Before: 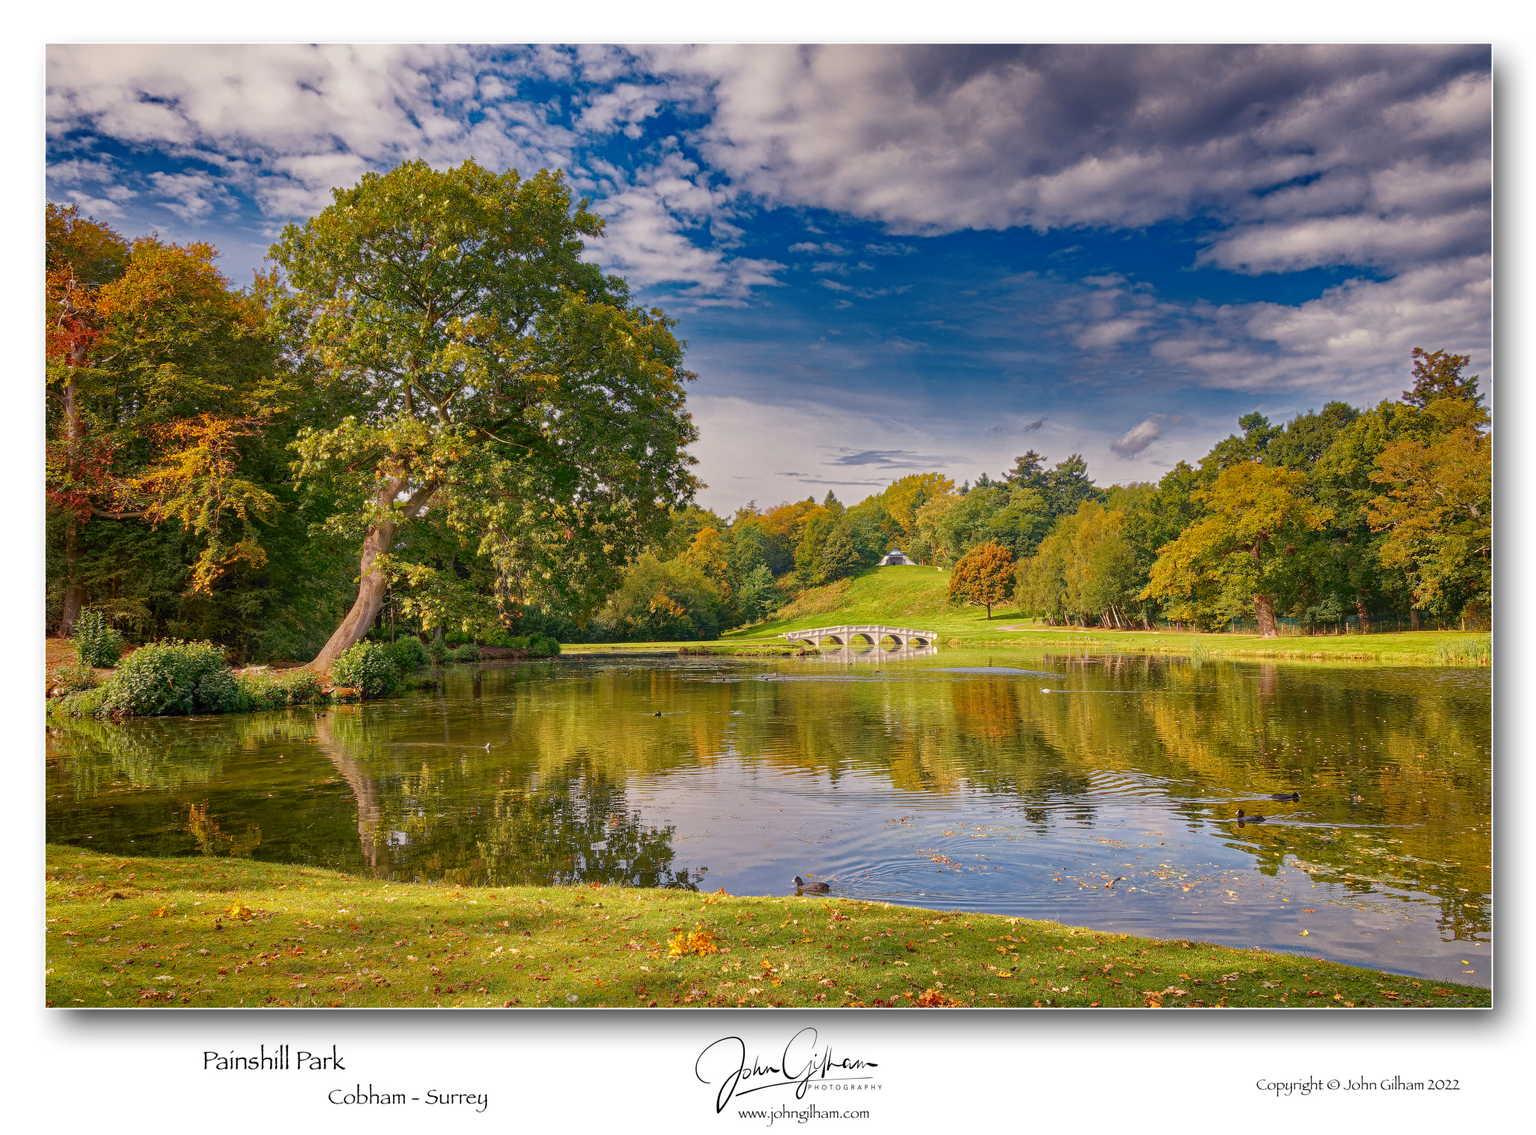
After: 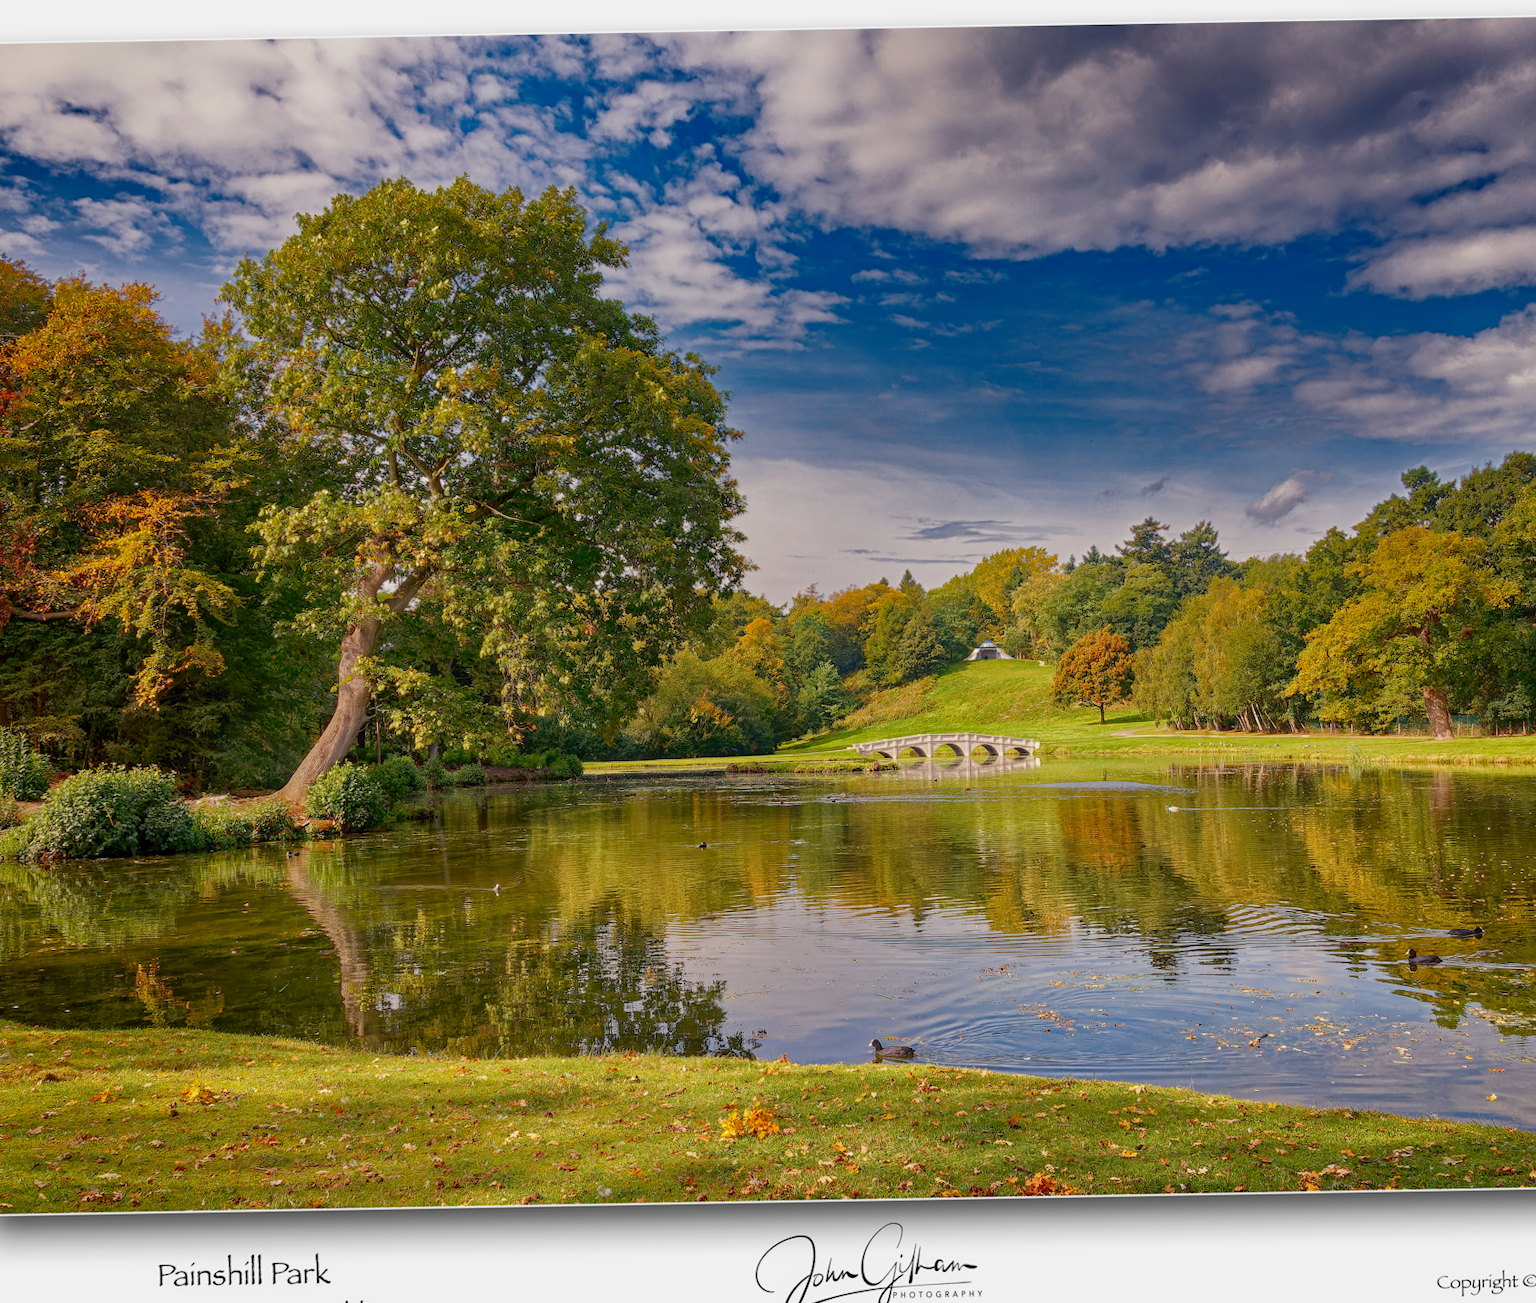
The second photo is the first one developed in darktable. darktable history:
crop and rotate: angle 1°, left 4.281%, top 0.642%, right 11.383%, bottom 2.486%
exposure: black level correction 0.001, exposure -0.2 EV, compensate highlight preservation false
